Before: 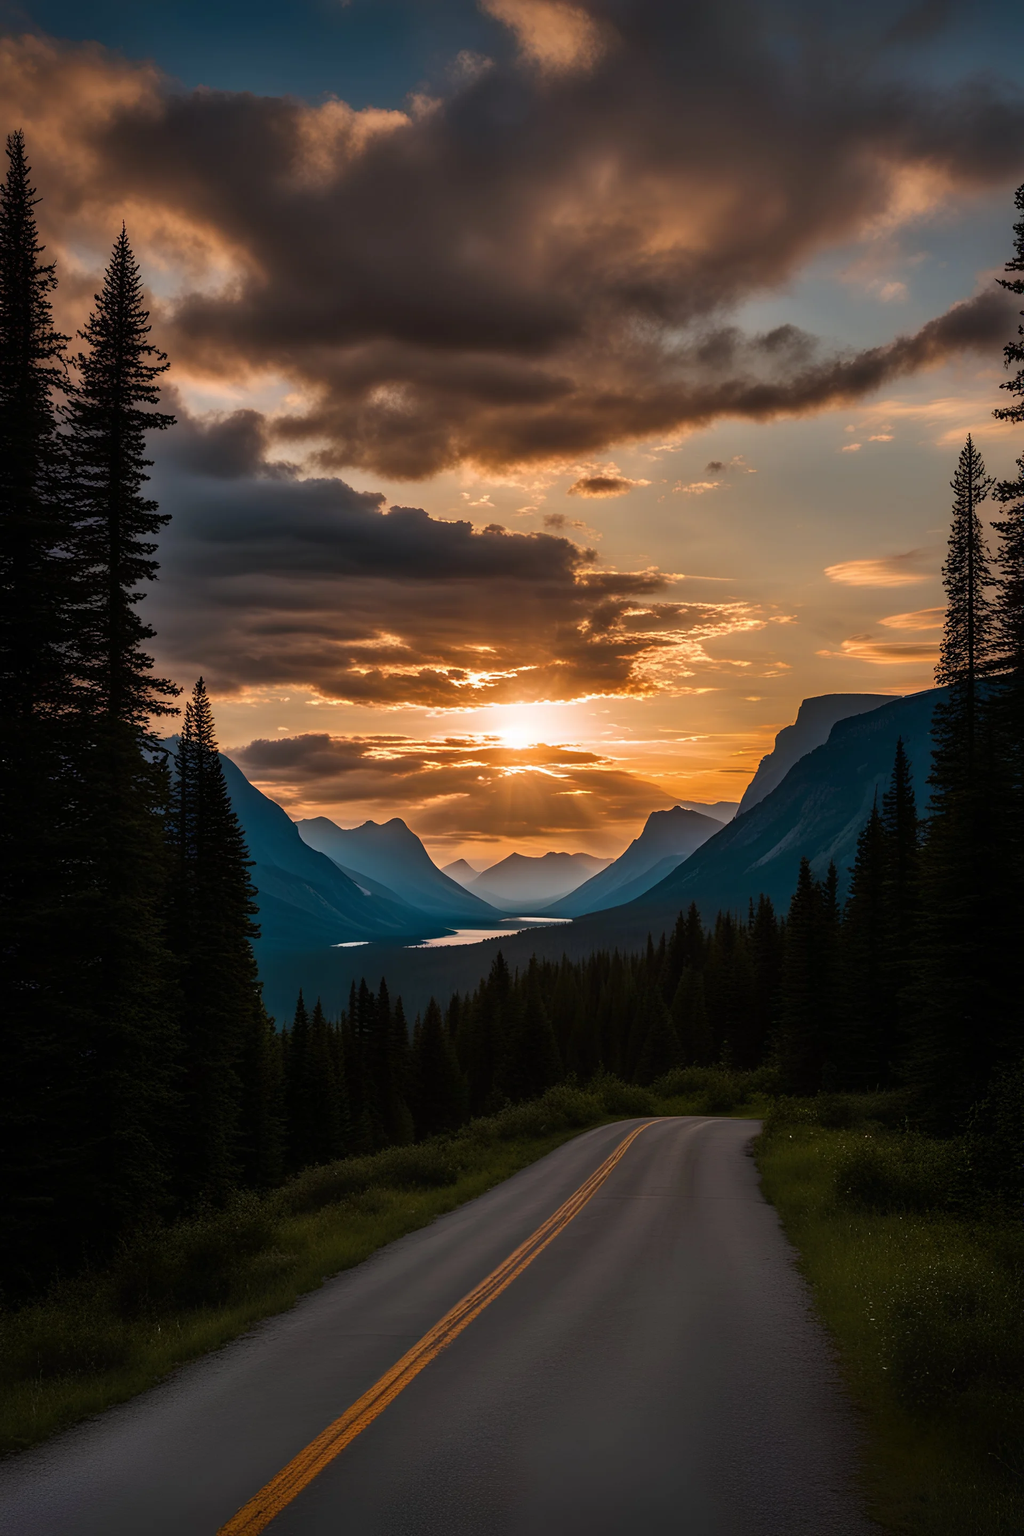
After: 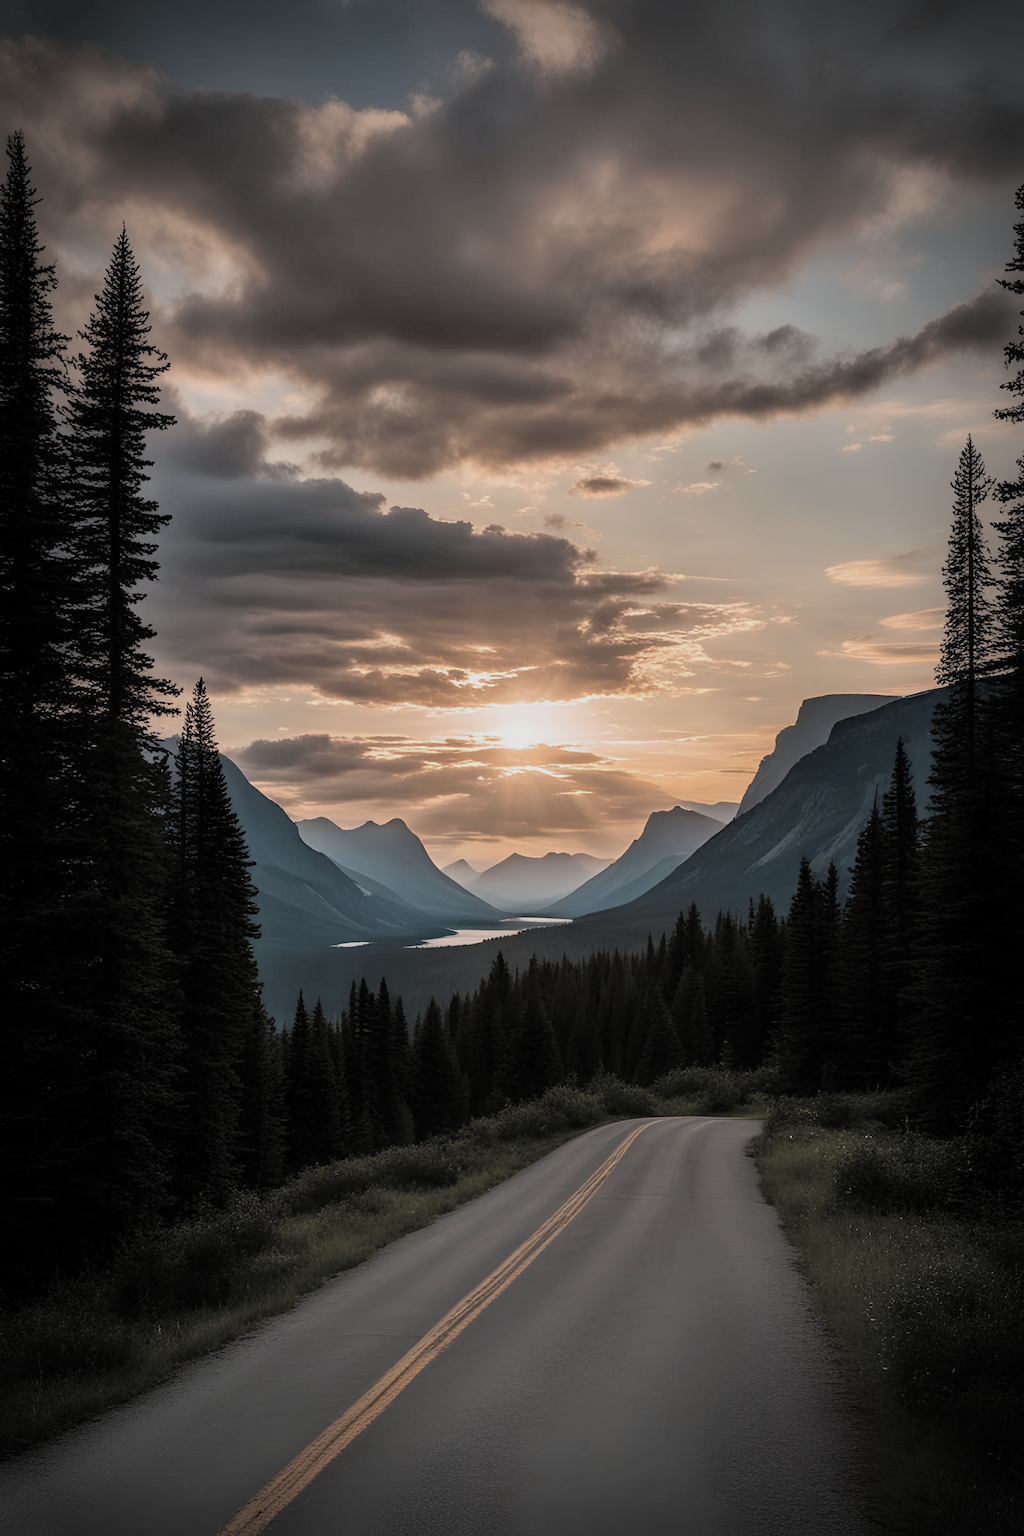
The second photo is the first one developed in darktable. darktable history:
vignetting: brightness -0.705, saturation -0.488, automatic ratio true
color correction: highlights b* 0.043
filmic rgb: black relative exposure -16 EV, white relative exposure 4.01 EV, target black luminance 0%, hardness 7.57, latitude 73.05%, contrast 0.899, highlights saturation mix 10.17%, shadows ↔ highlights balance -0.383%, add noise in highlights 0.001, preserve chrominance luminance Y, color science v3 (2019), use custom middle-gray values true, contrast in highlights soft
contrast brightness saturation: brightness 0.188, saturation -0.516
